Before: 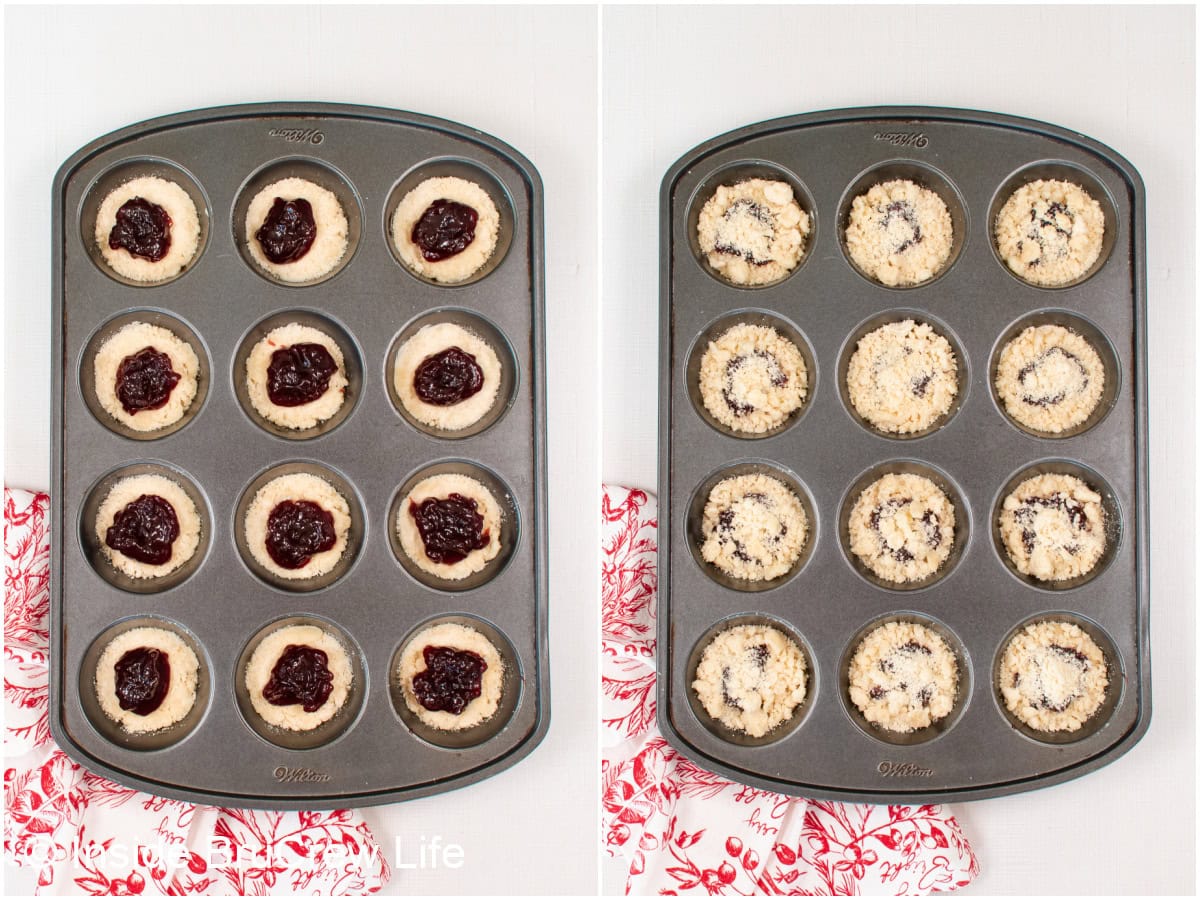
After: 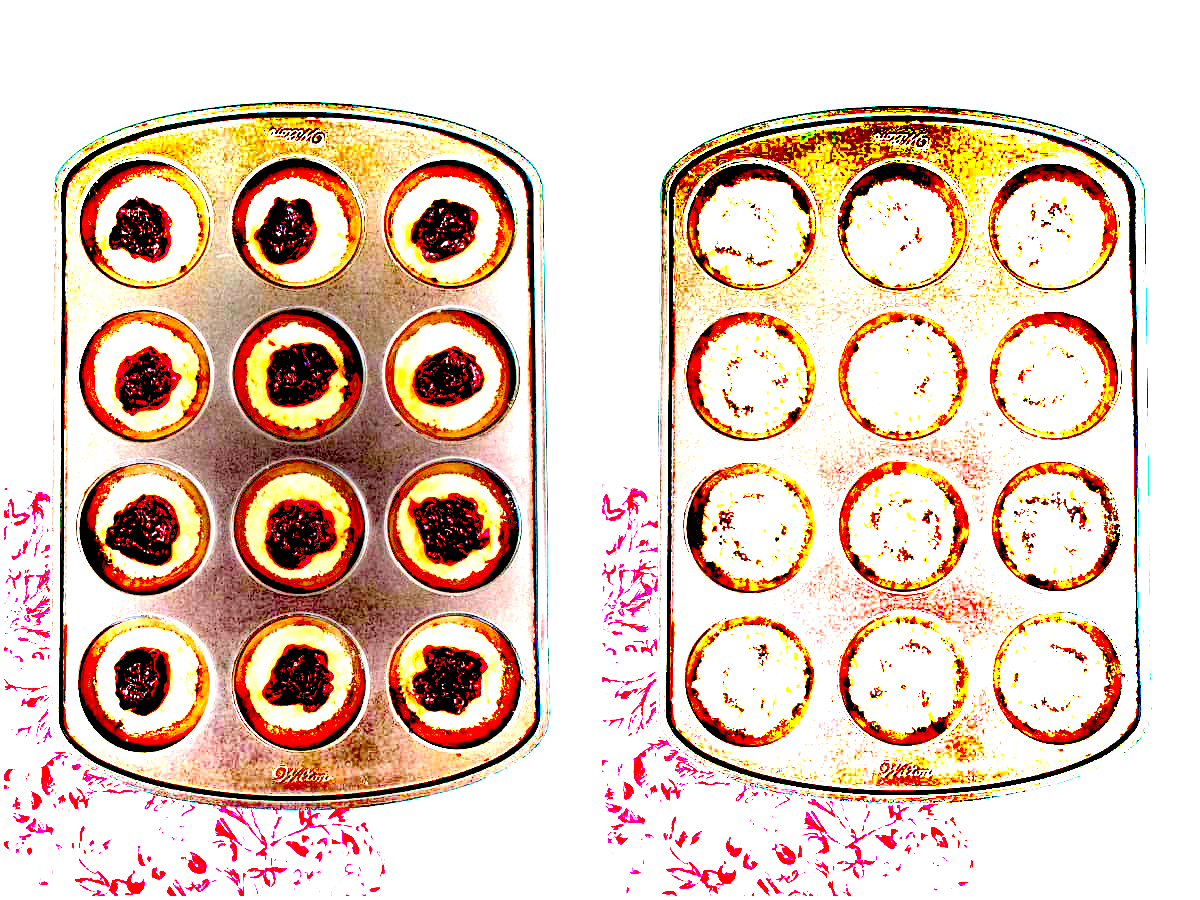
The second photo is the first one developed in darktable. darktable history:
local contrast: on, module defaults
exposure: black level correction 0.099, exposure 2.945 EV, compensate highlight preservation false
